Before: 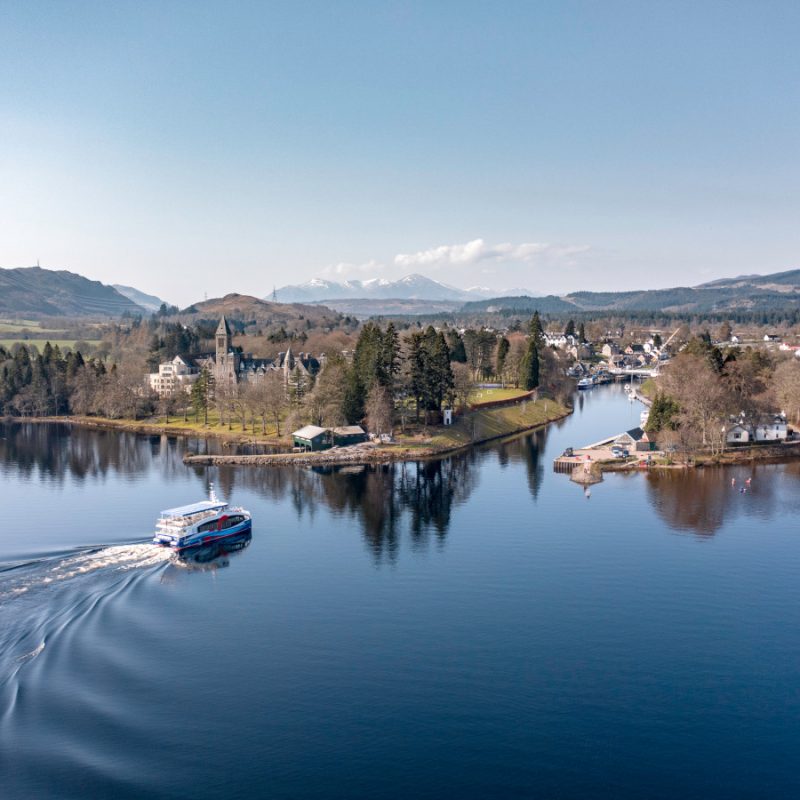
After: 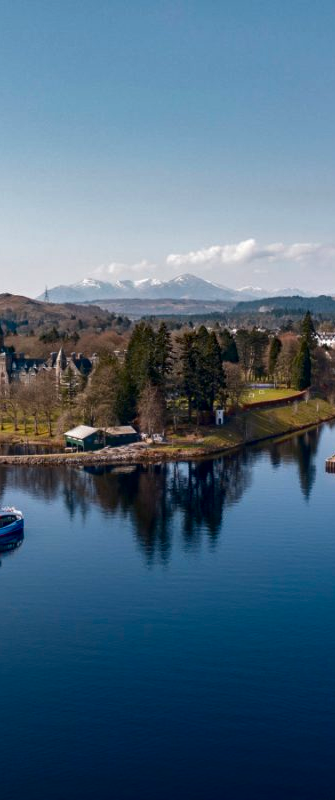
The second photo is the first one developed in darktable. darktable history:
crop: left 28.575%, right 29.425%
contrast brightness saturation: brightness -0.254, saturation 0.197
